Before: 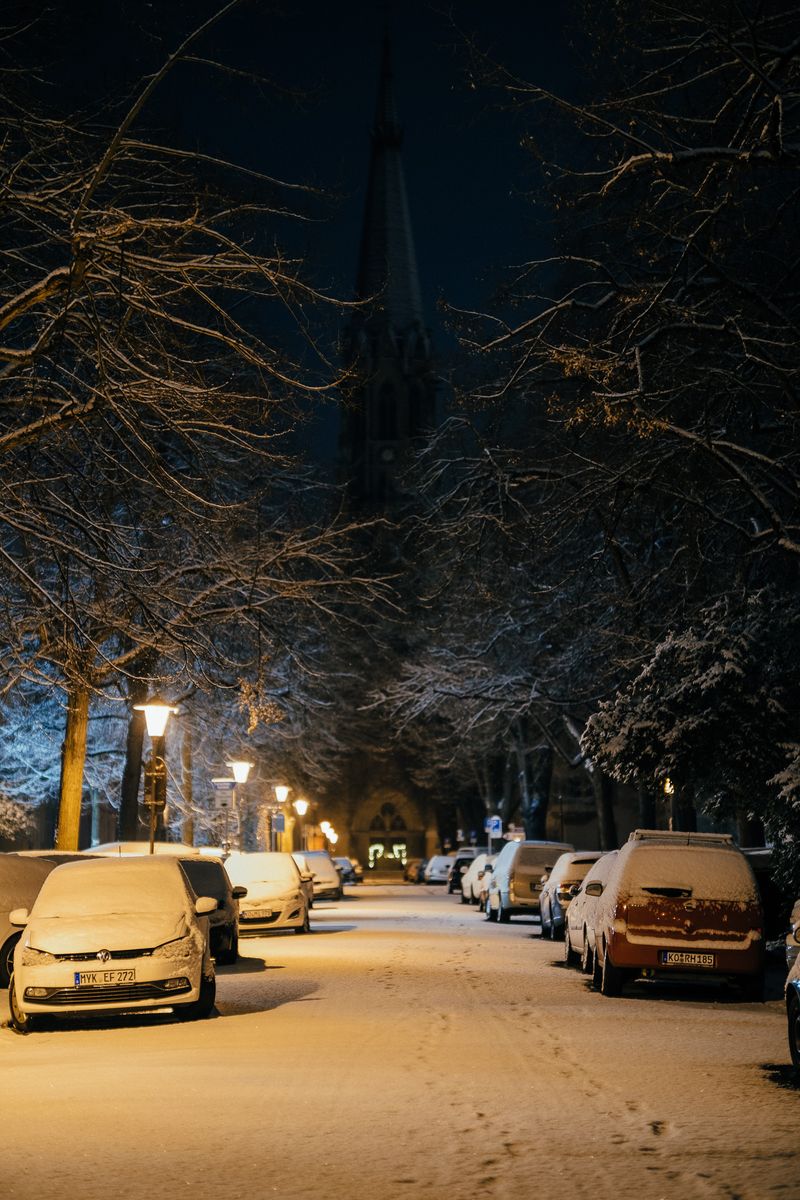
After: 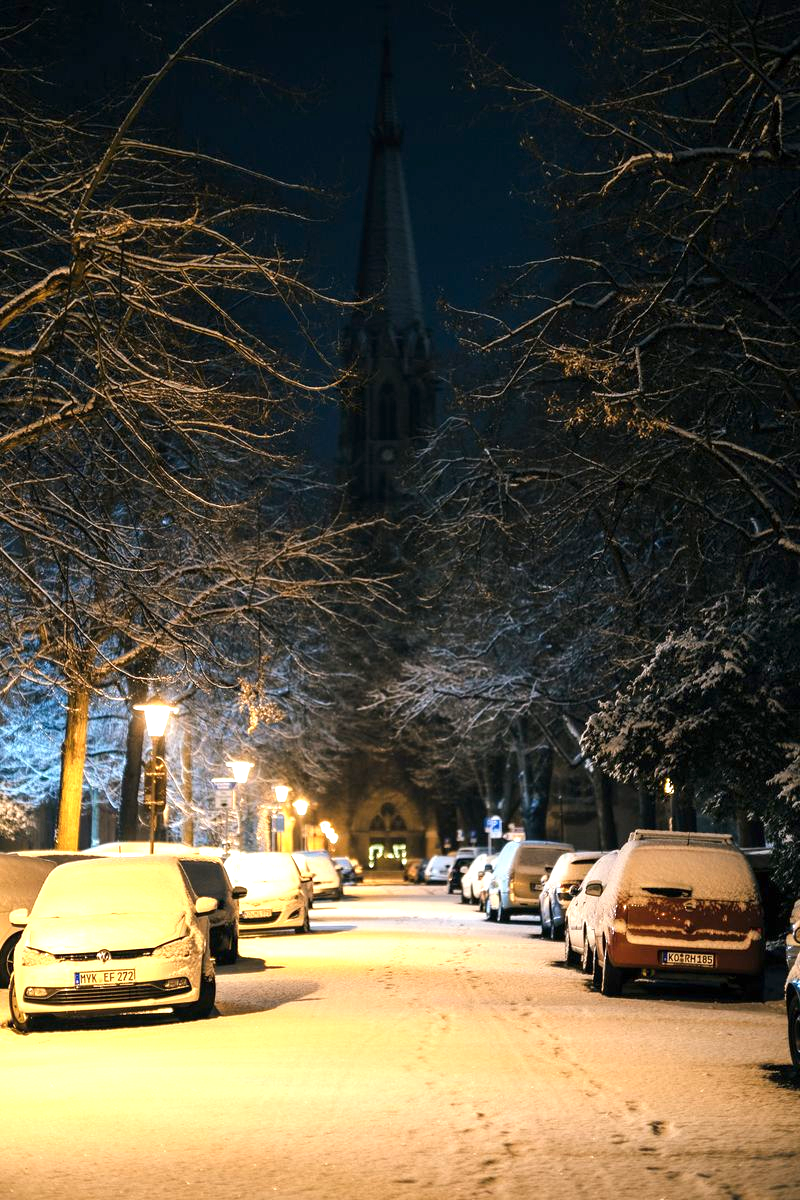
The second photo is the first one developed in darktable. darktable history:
exposure: exposure 1.089 EV, compensate highlight preservation false
color zones: curves: ch0 [(0.25, 0.5) (0.347, 0.092) (0.75, 0.5)]; ch1 [(0.25, 0.5) (0.33, 0.51) (0.75, 0.5)]
tone equalizer: on, module defaults
